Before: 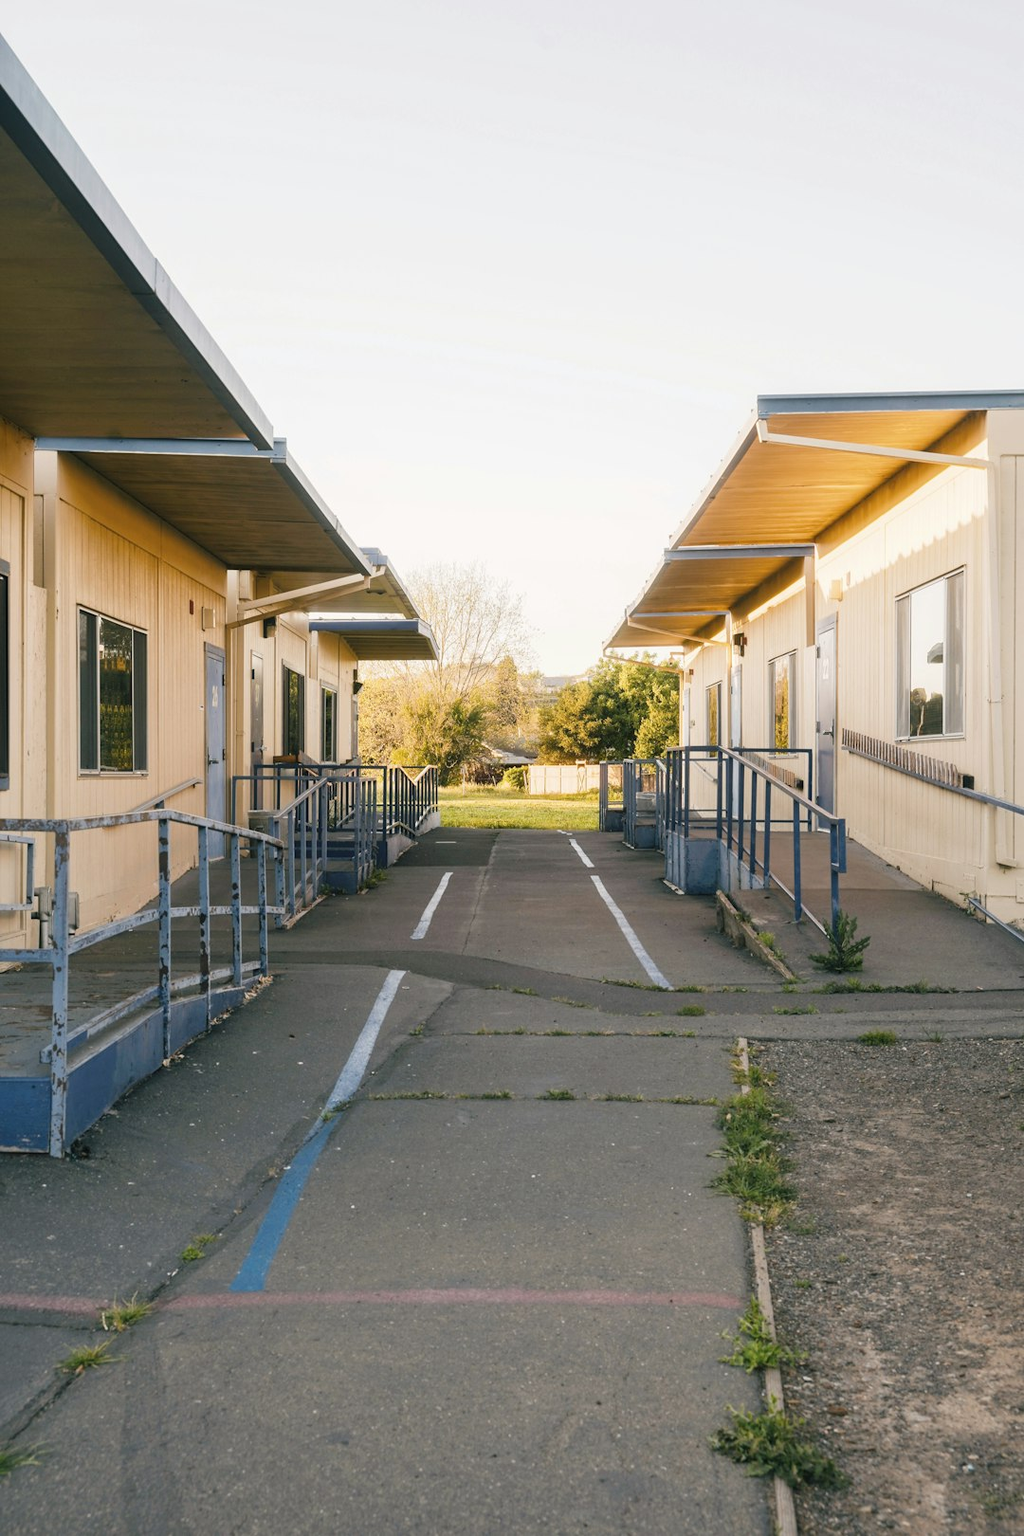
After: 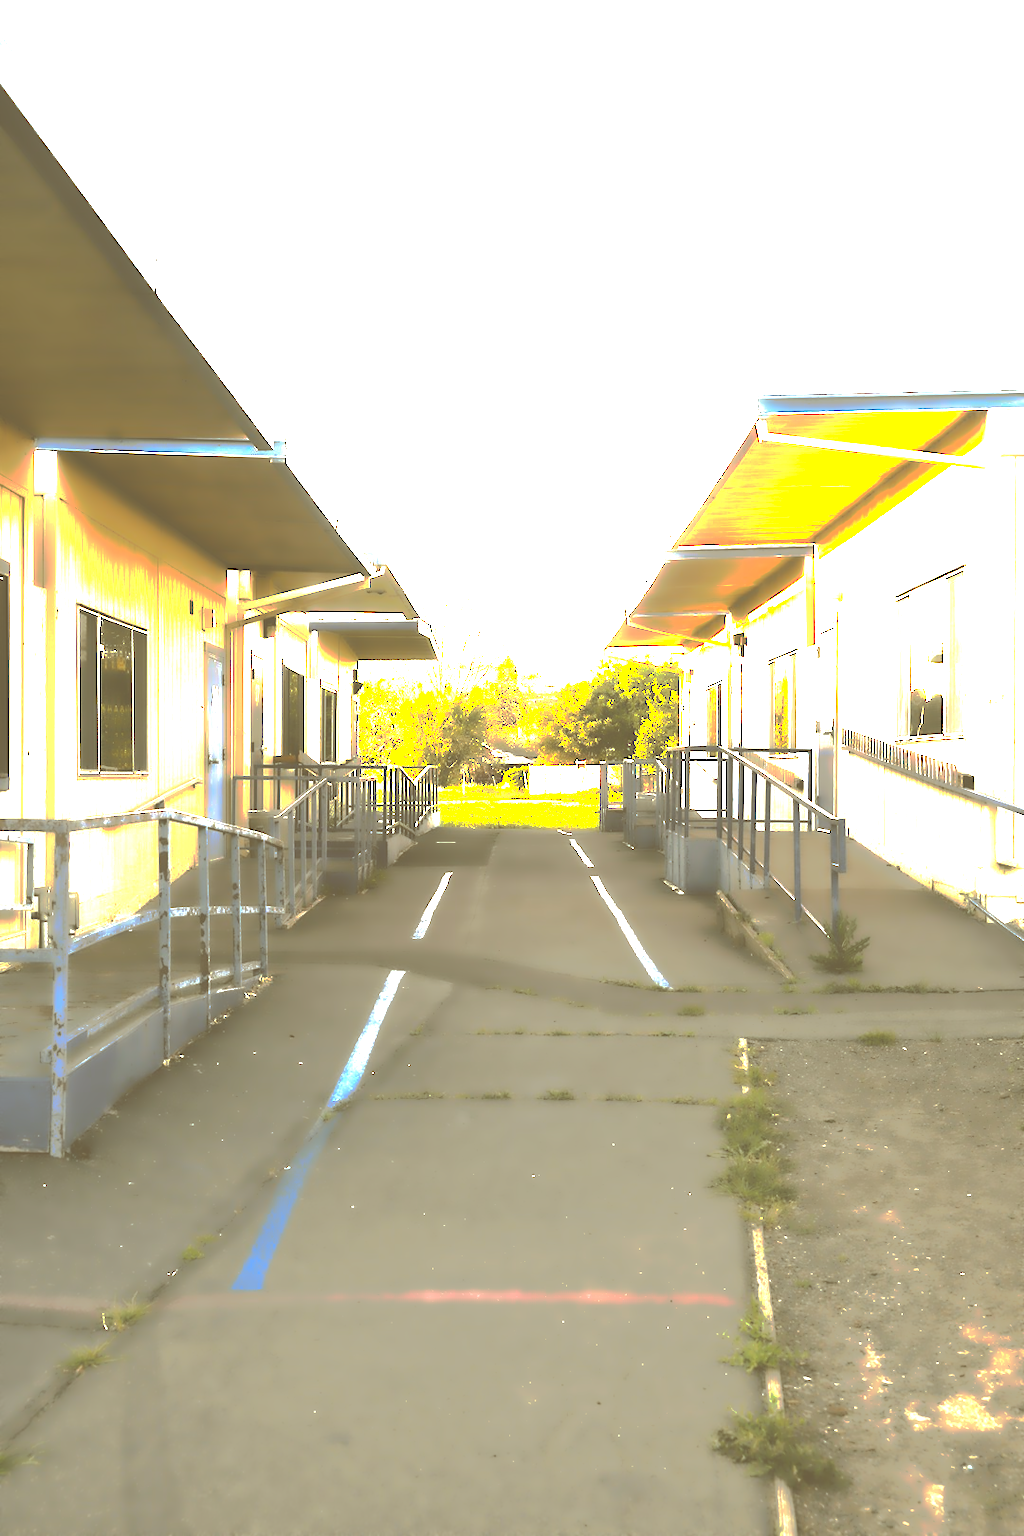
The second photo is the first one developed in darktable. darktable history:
tone curve: curves: ch0 [(0, 0) (0.003, 0.322) (0.011, 0.327) (0.025, 0.345) (0.044, 0.365) (0.069, 0.378) (0.1, 0.391) (0.136, 0.403) (0.177, 0.412) (0.224, 0.429) (0.277, 0.448) (0.335, 0.474) (0.399, 0.503) (0.468, 0.537) (0.543, 0.57) (0.623, 0.61) (0.709, 0.653) (0.801, 0.699) (0.898, 0.75) (1, 1)], preserve colors none
exposure: black level correction 0, exposure 1.1 EV, compensate exposure bias true, compensate highlight preservation false
color correction: highlights a* -5.94, highlights b* 9.48, shadows a* 10.12, shadows b* 23.94
tone equalizer: -8 EV -0.75 EV, -7 EV -0.7 EV, -6 EV -0.6 EV, -5 EV -0.4 EV, -3 EV 0.4 EV, -2 EV 0.6 EV, -1 EV 0.7 EV, +0 EV 0.75 EV, edges refinement/feathering 500, mask exposure compensation -1.57 EV, preserve details no
lowpass: radius 4, soften with bilateral filter, unbound 0
color contrast: green-magenta contrast 0.81
